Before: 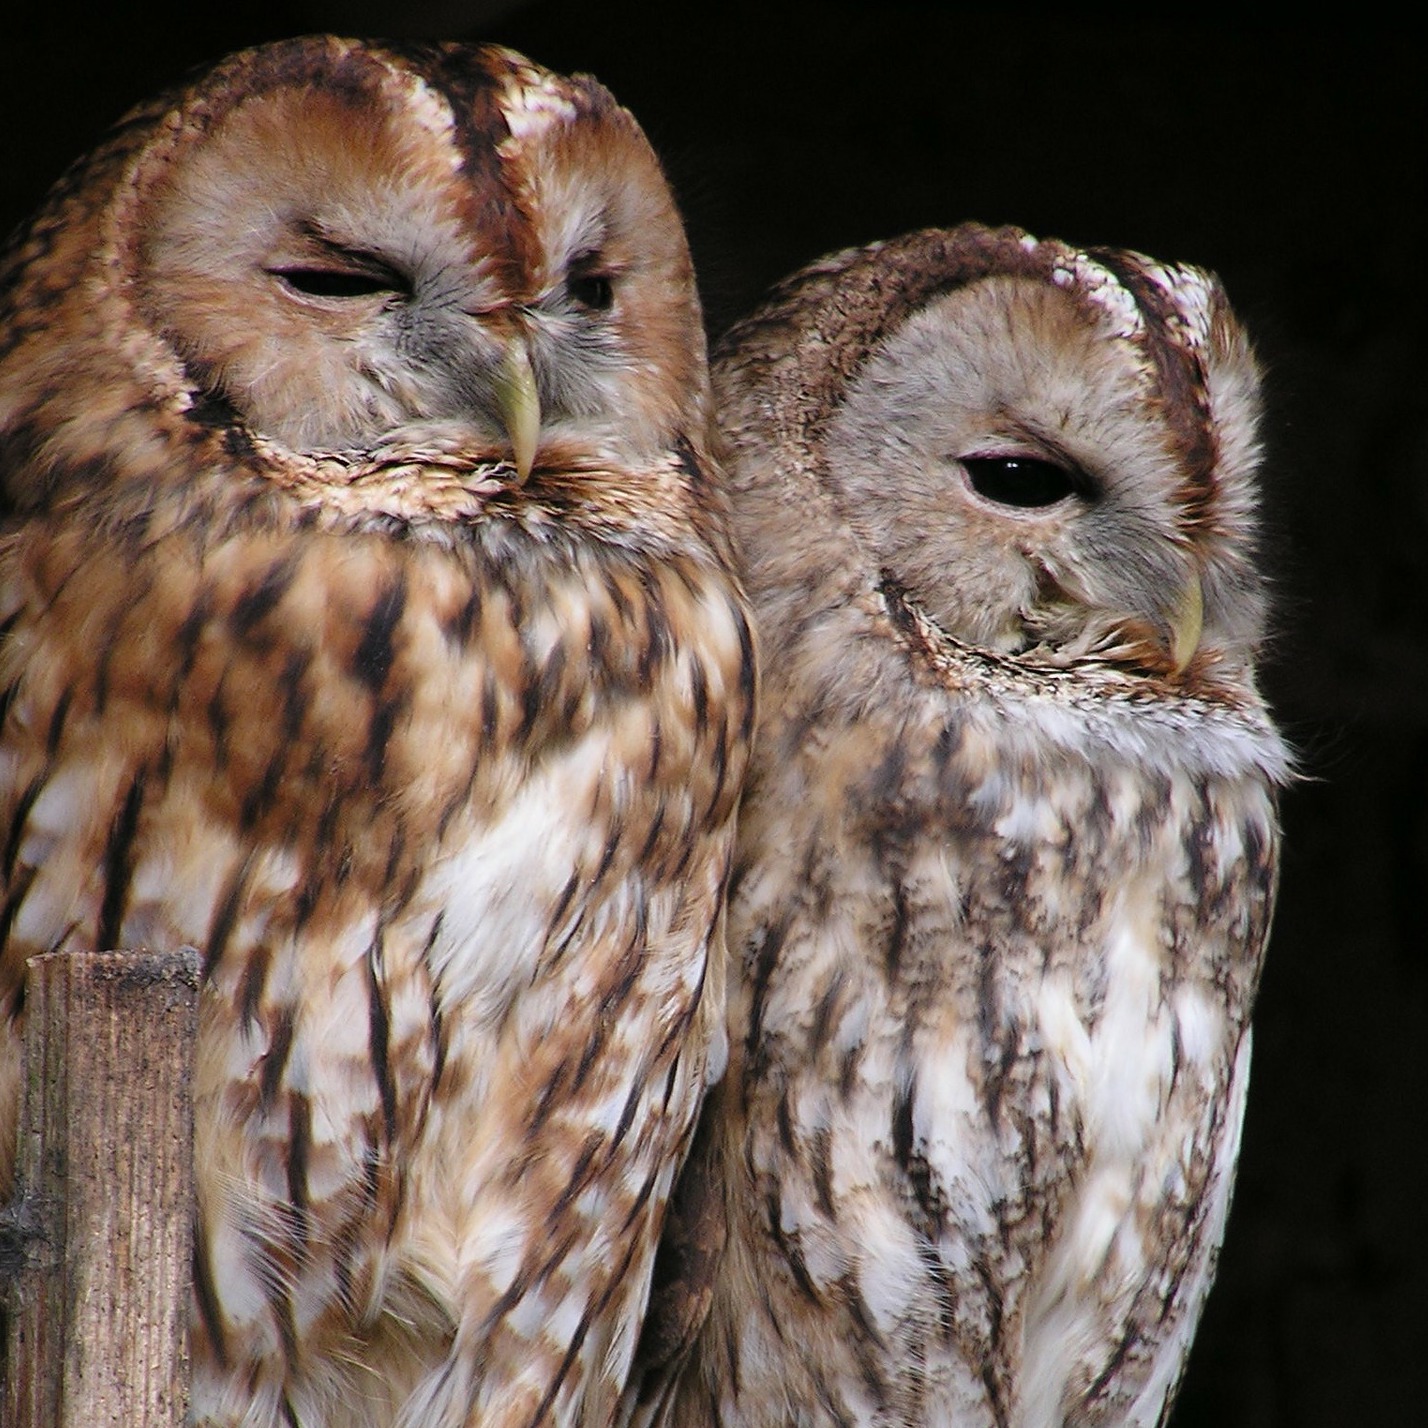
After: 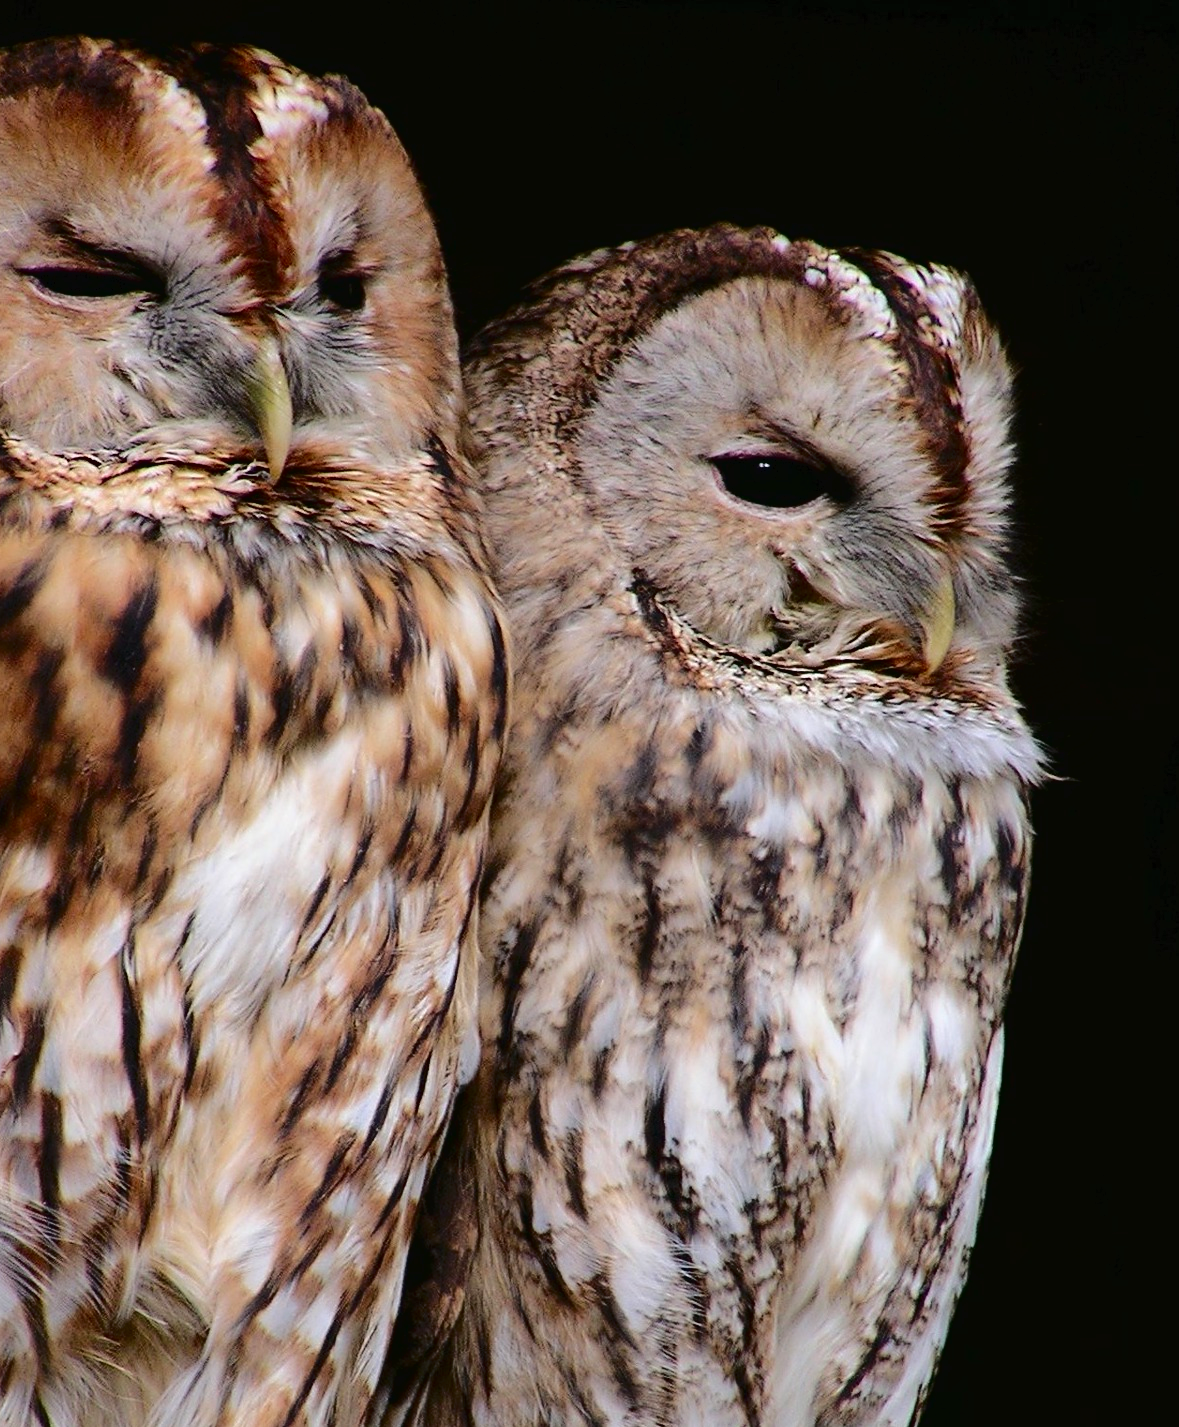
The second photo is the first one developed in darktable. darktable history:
crop: left 17.405%, bottom 0.021%
contrast brightness saturation: contrast 0.125, brightness -0.117, saturation 0.204
tone curve: curves: ch0 [(0, 0) (0.003, 0.021) (0.011, 0.021) (0.025, 0.021) (0.044, 0.033) (0.069, 0.053) (0.1, 0.08) (0.136, 0.114) (0.177, 0.171) (0.224, 0.246) (0.277, 0.332) (0.335, 0.424) (0.399, 0.496) (0.468, 0.561) (0.543, 0.627) (0.623, 0.685) (0.709, 0.741) (0.801, 0.813) (0.898, 0.902) (1, 1)], color space Lab, independent channels, preserve colors none
color calibration: illuminant same as pipeline (D50), adaptation none (bypass), x 0.334, y 0.333, temperature 5013.01 K
